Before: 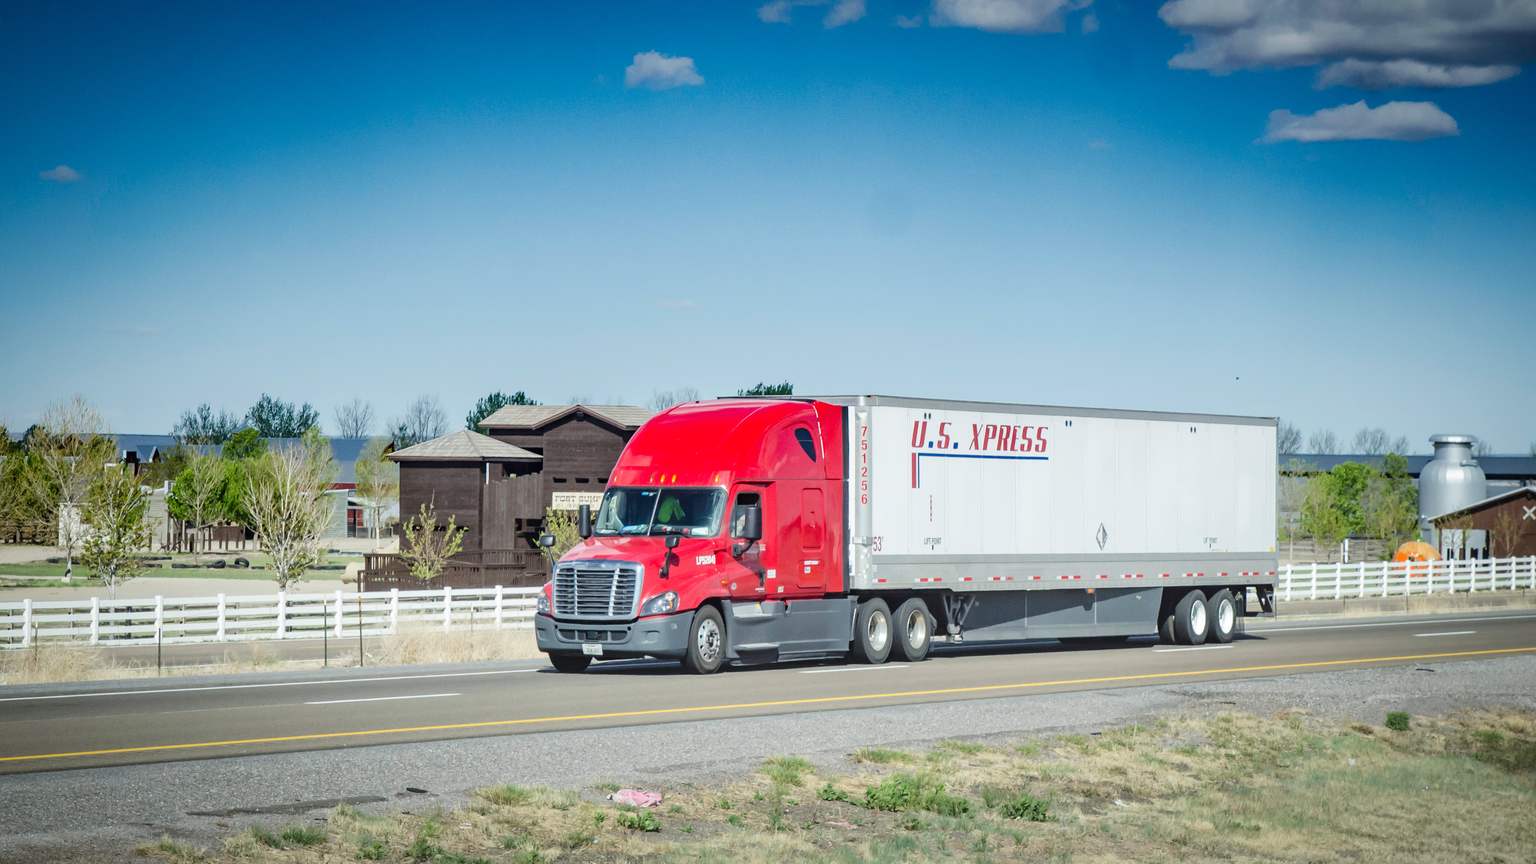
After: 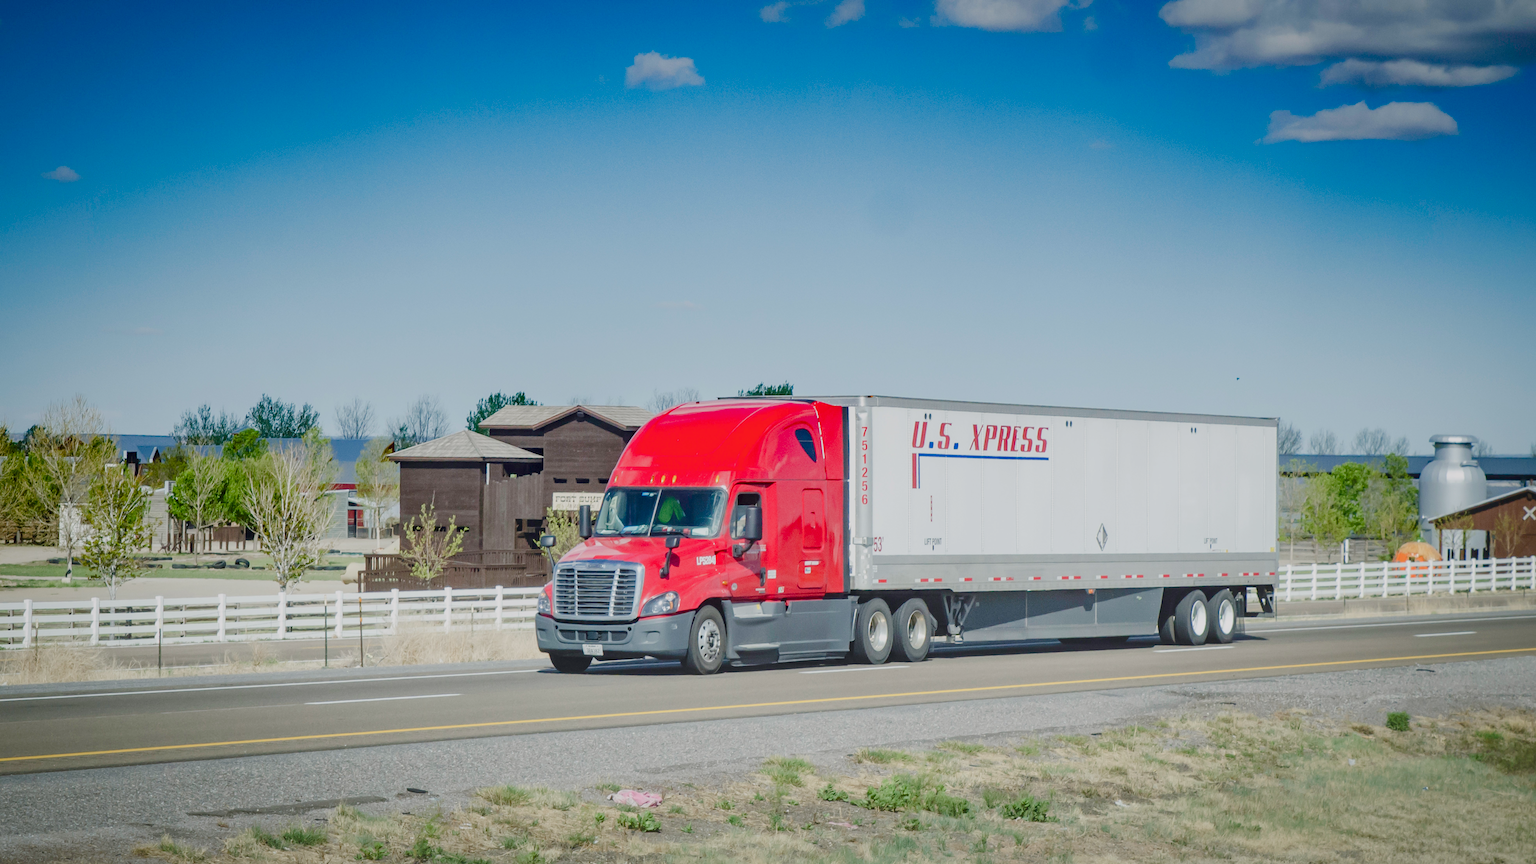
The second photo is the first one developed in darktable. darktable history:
color balance rgb: shadows lift › chroma 1%, shadows lift › hue 113°, highlights gain › chroma 0.2%, highlights gain › hue 333°, perceptual saturation grading › global saturation 20%, perceptual saturation grading › highlights -50%, perceptual saturation grading › shadows 25%, contrast -20%
contrast brightness saturation: contrast 0.05
